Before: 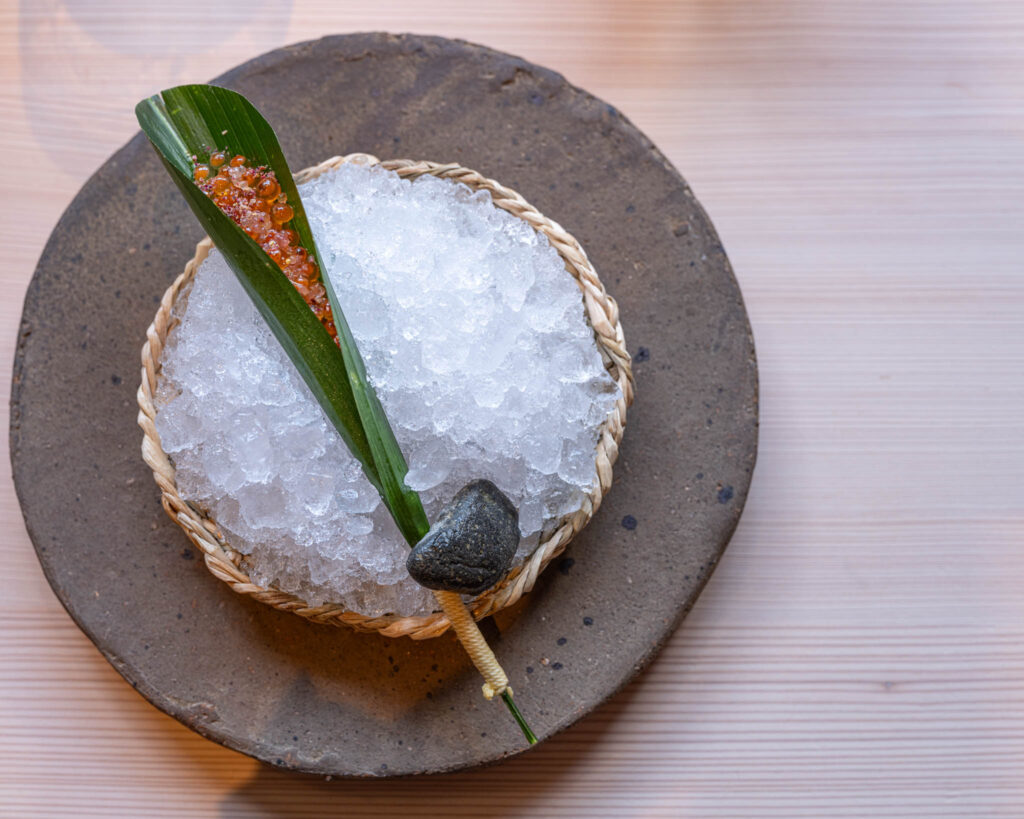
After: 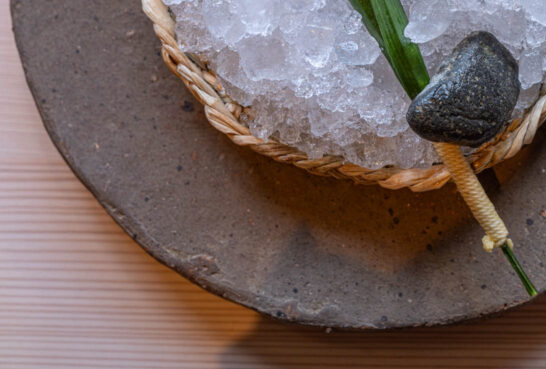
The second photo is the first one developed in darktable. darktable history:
crop and rotate: top 54.778%, right 46.61%, bottom 0.159%
graduated density: rotation -180°, offset 24.95
